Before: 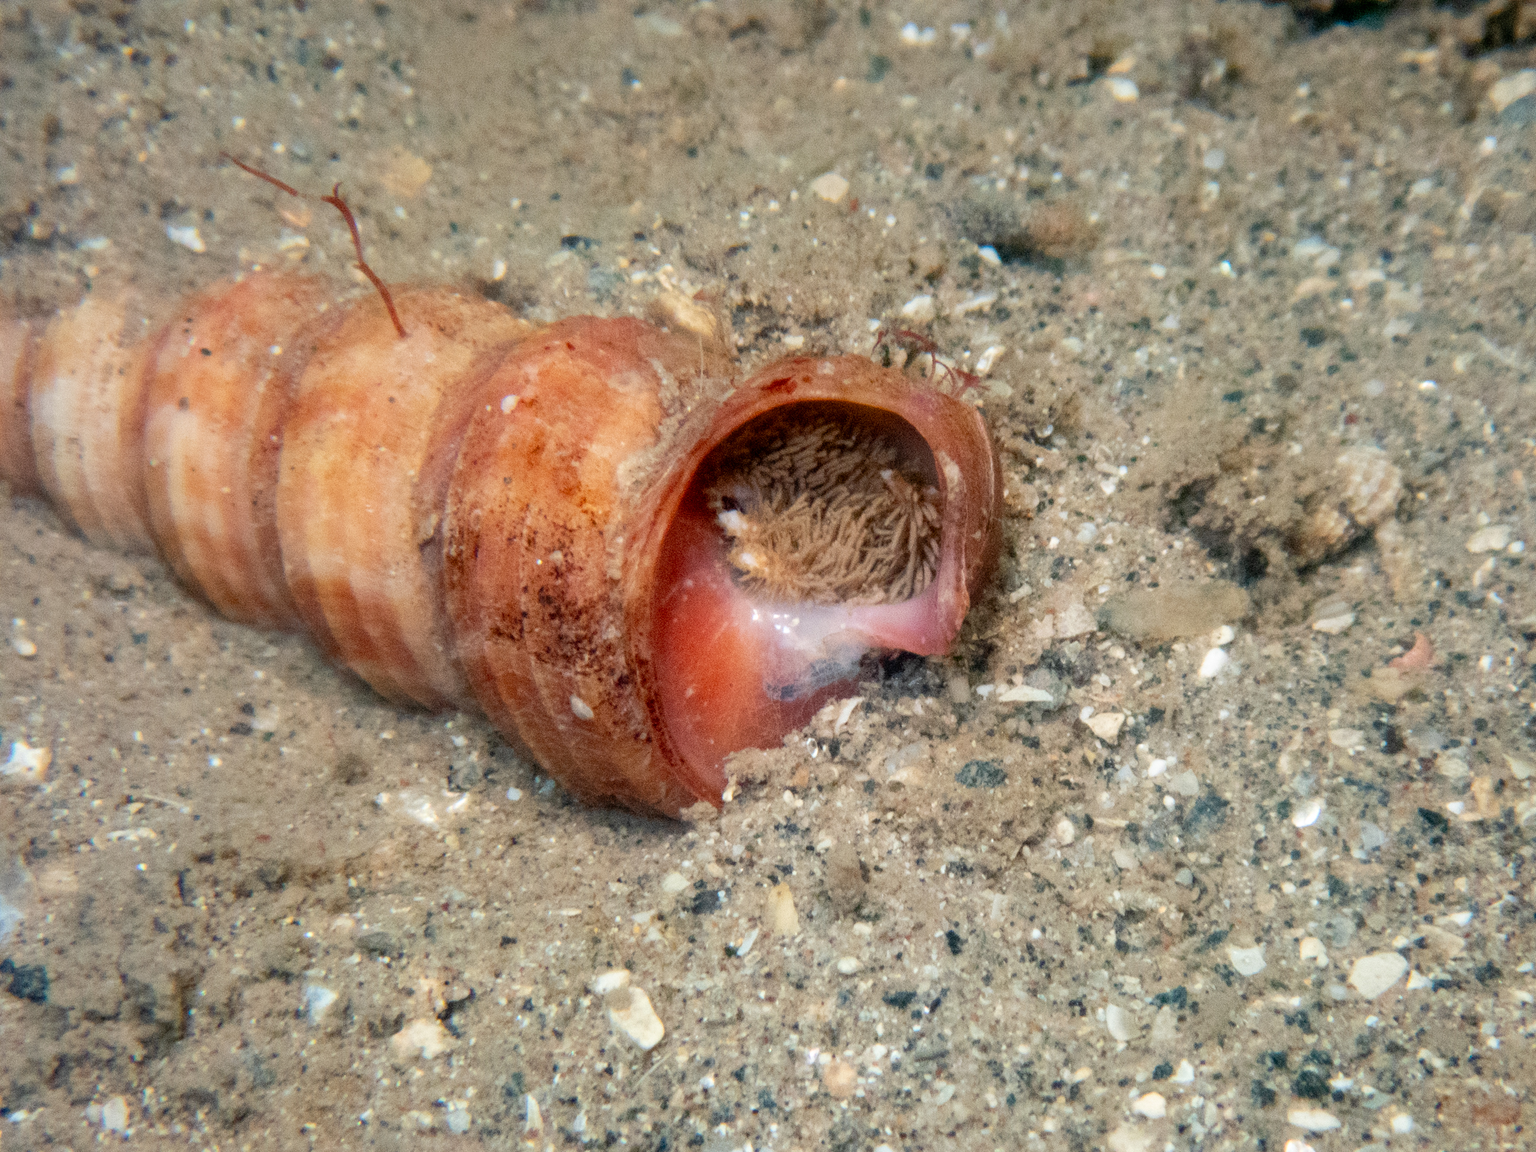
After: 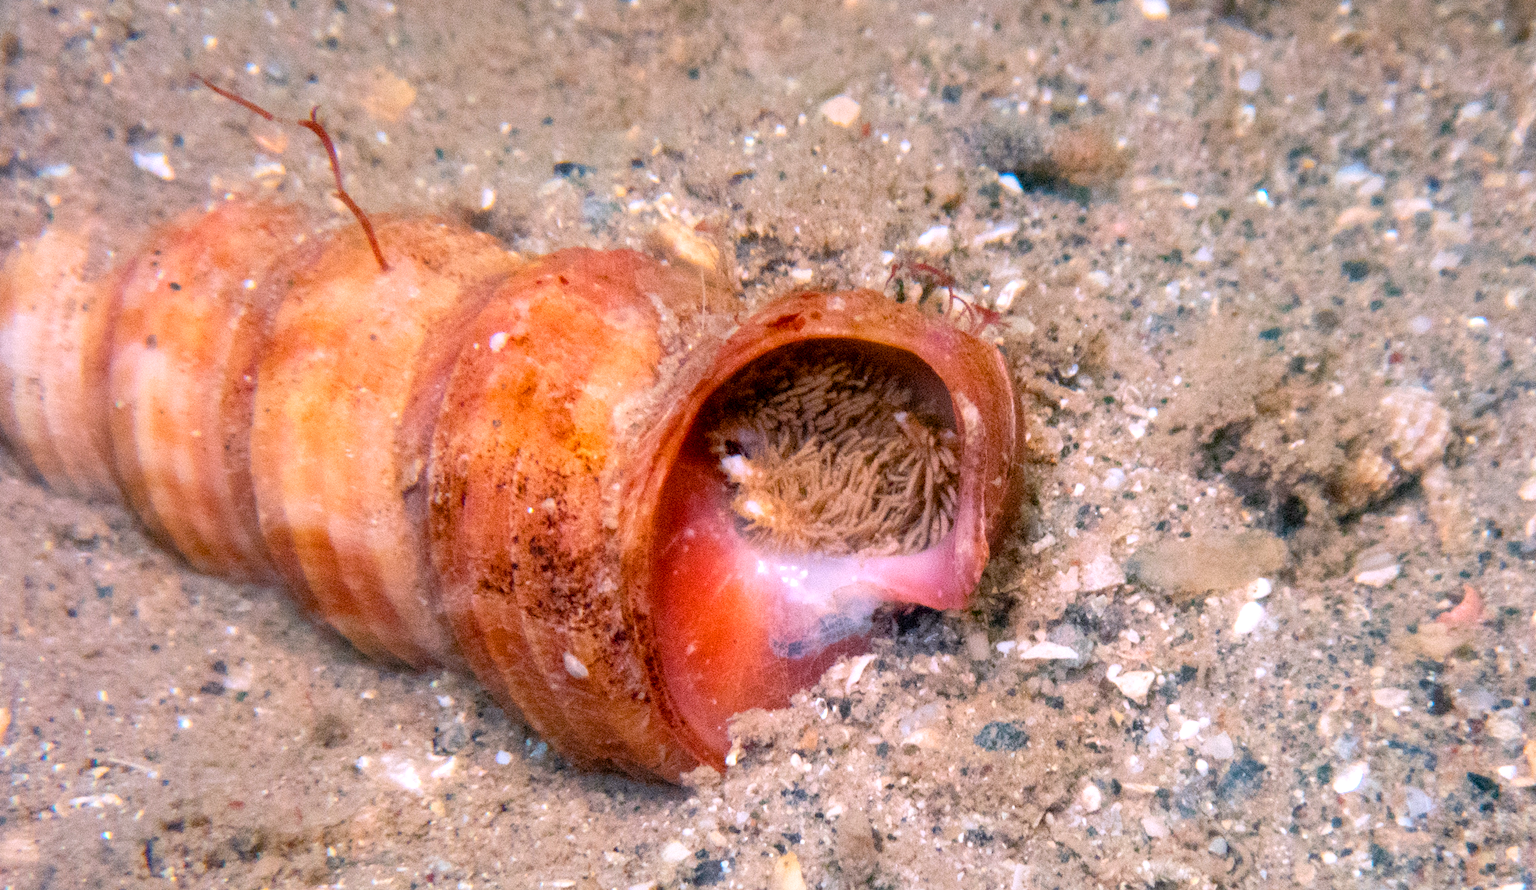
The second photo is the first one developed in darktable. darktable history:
crop: left 2.737%, top 7.287%, right 3.421%, bottom 20.179%
exposure: black level correction 0.001, exposure 0.3 EV, compensate highlight preservation false
white balance: red 1.066, blue 1.119
color balance rgb: perceptual saturation grading › global saturation 20%, global vibrance 20%
